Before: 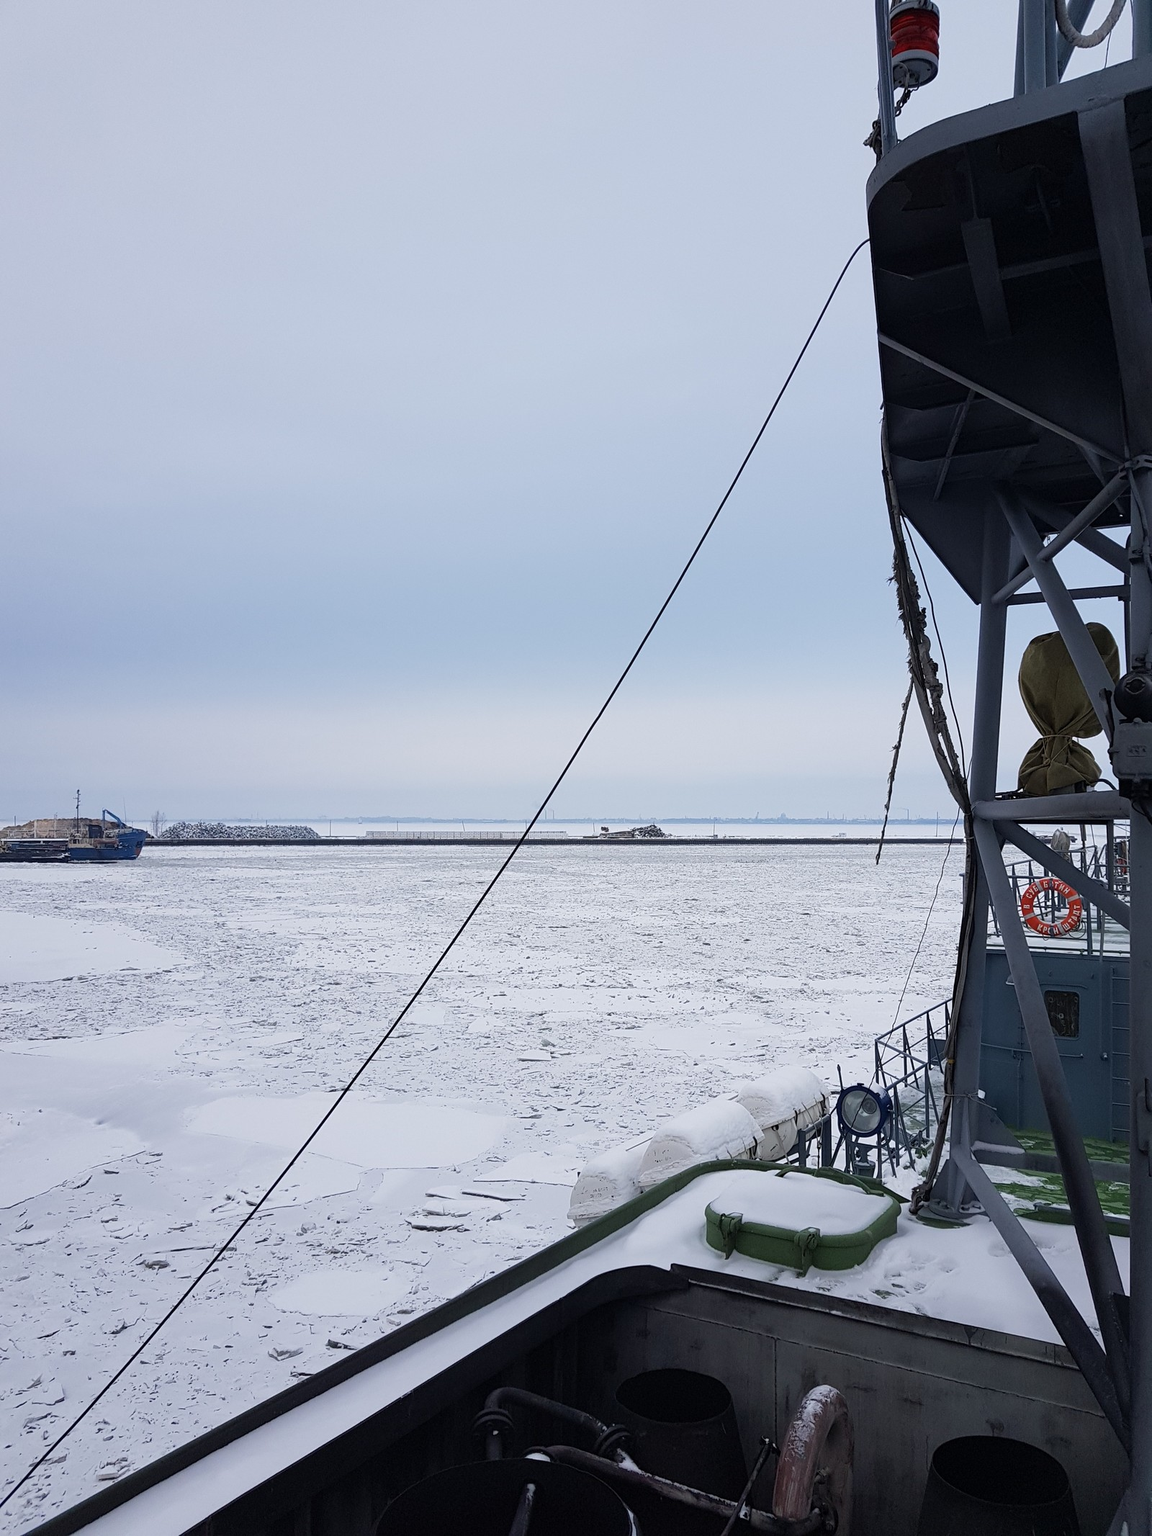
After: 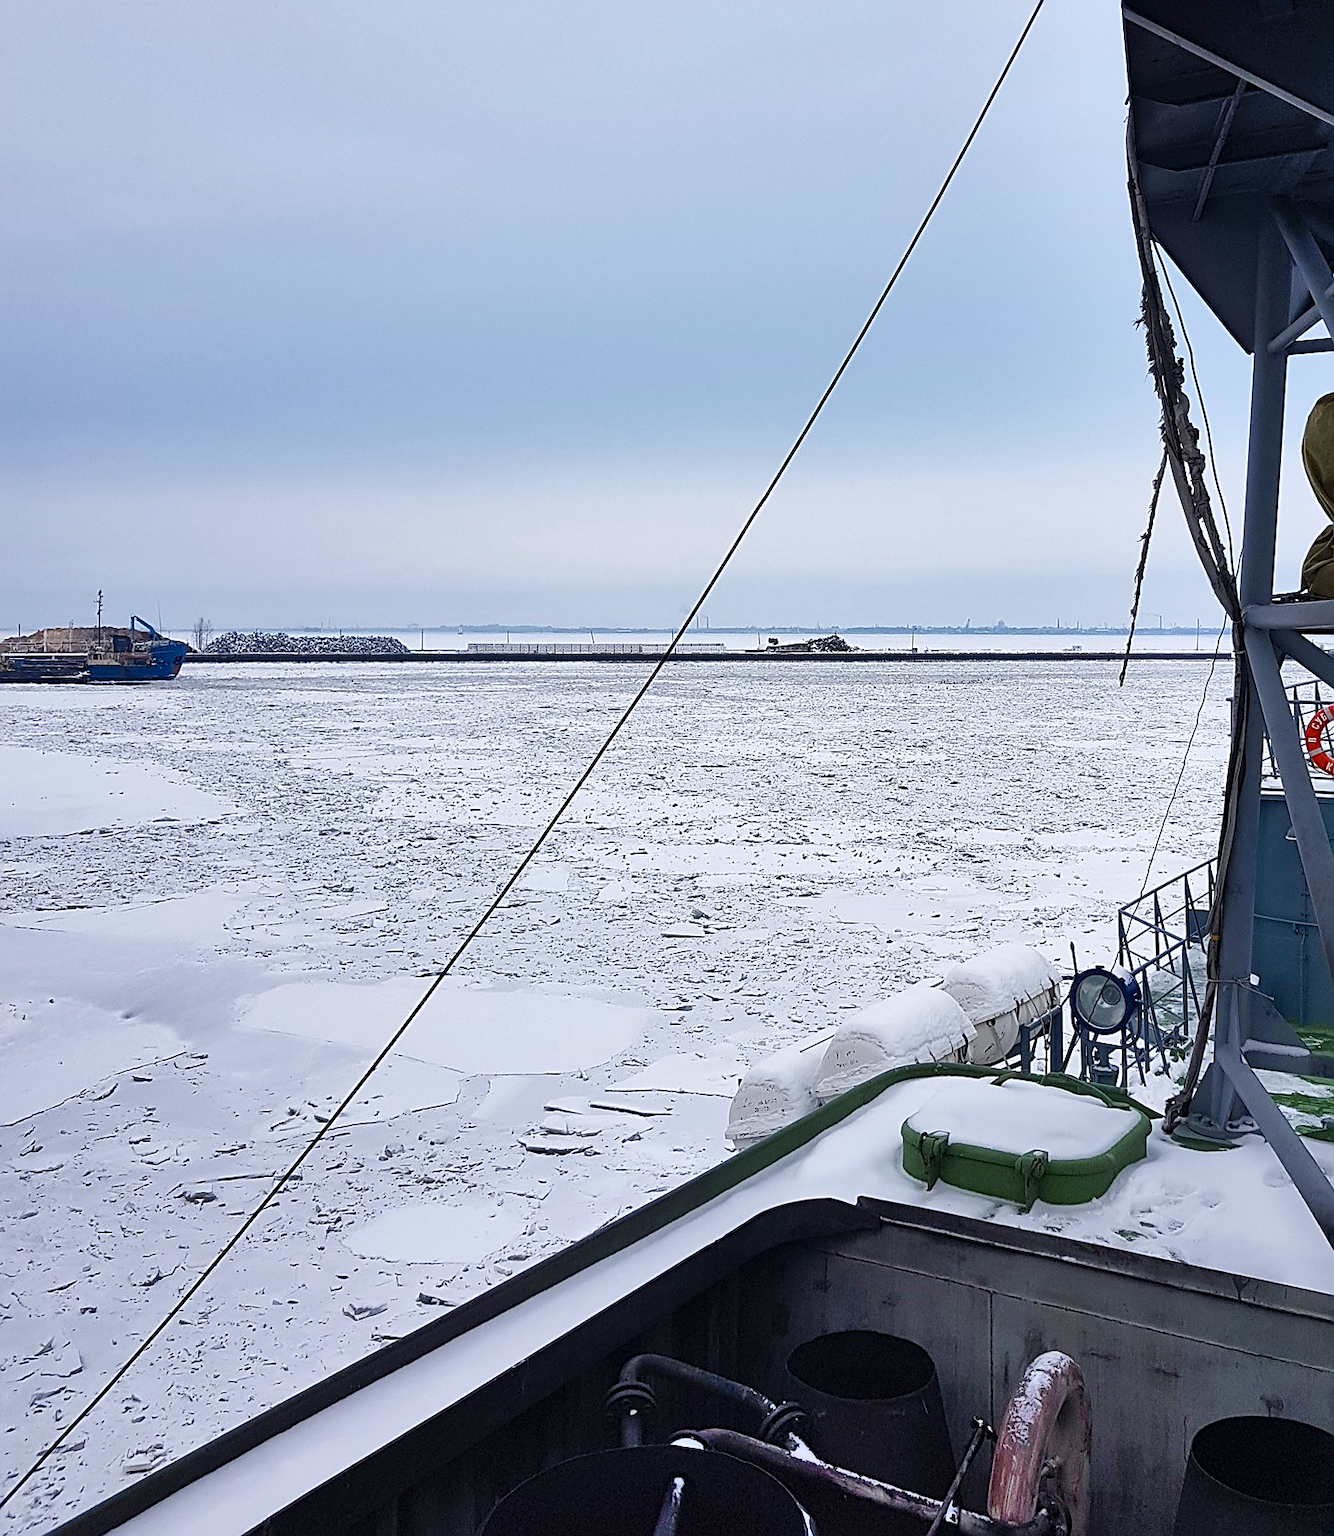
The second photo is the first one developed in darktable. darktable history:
shadows and highlights: white point adjustment 1.03, soften with gaussian
crop: top 21.364%, right 9.369%, bottom 0.349%
color balance rgb: perceptual saturation grading › global saturation 20%, perceptual saturation grading › highlights -25.177%, perceptual saturation grading › shadows 24.679%, global vibrance 20%
exposure: exposure 0.258 EV, compensate exposure bias true, compensate highlight preservation false
sharpen: on, module defaults
